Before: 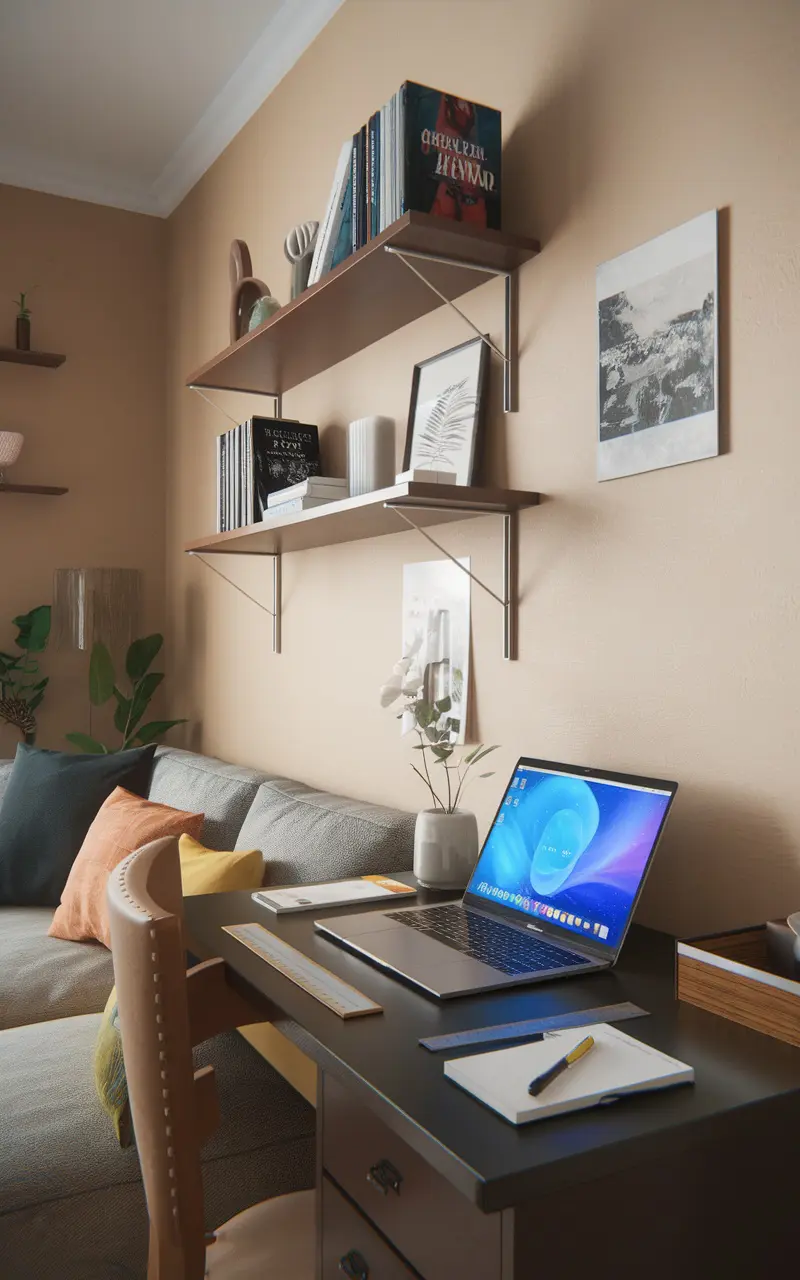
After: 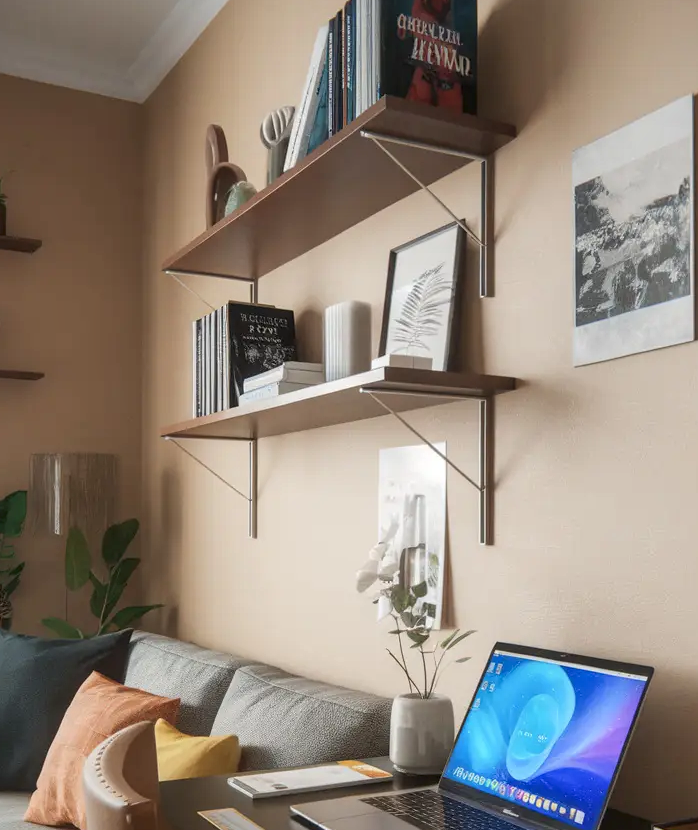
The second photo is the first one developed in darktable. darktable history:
local contrast: on, module defaults
crop: left 3.075%, top 9.013%, right 9.628%, bottom 26.093%
